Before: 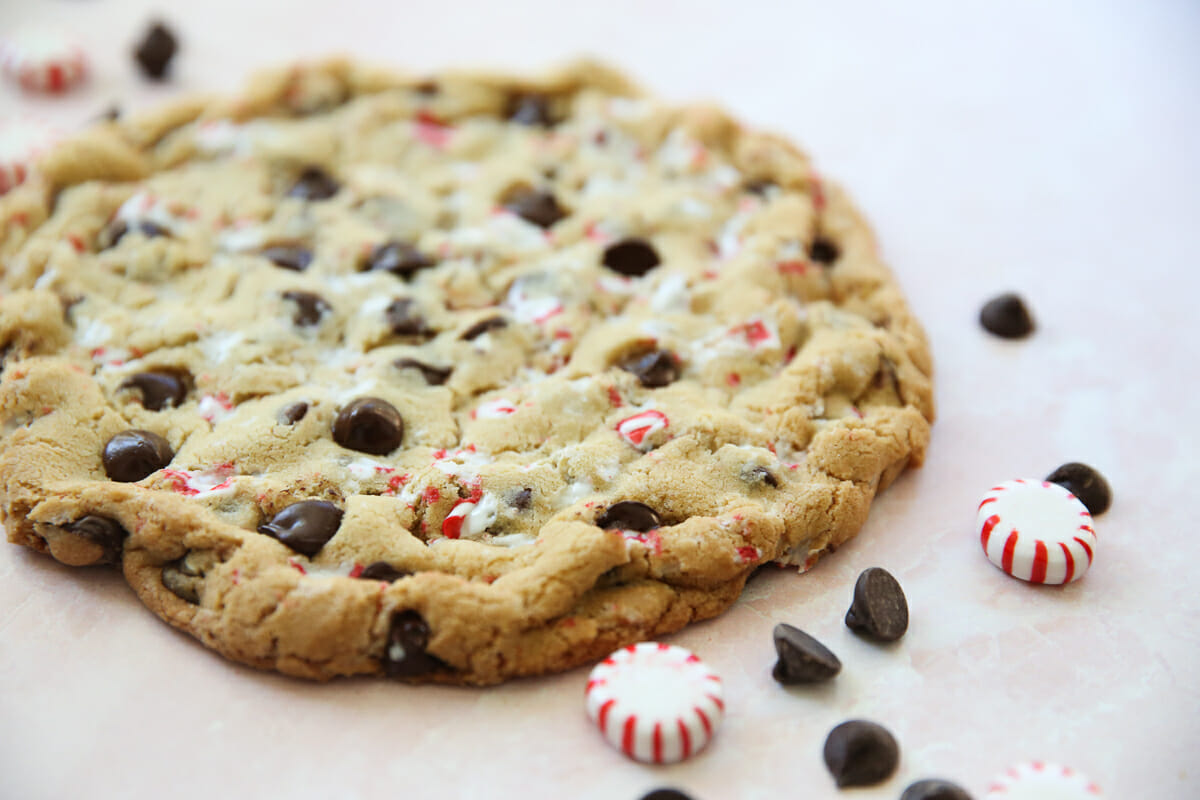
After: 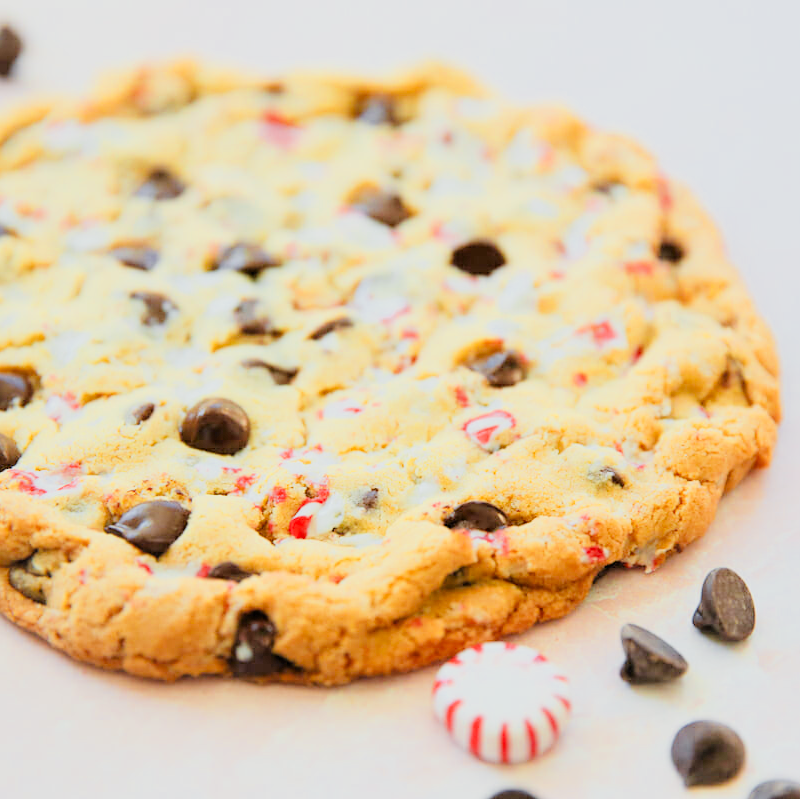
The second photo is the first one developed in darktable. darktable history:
color zones: curves: ch0 [(0, 0.511) (0.143, 0.531) (0.286, 0.56) (0.429, 0.5) (0.571, 0.5) (0.714, 0.5) (0.857, 0.5) (1, 0.5)]; ch1 [(0, 0.525) (0.143, 0.705) (0.286, 0.715) (0.429, 0.35) (0.571, 0.35) (0.714, 0.35) (0.857, 0.4) (1, 0.4)]; ch2 [(0, 0.572) (0.143, 0.512) (0.286, 0.473) (0.429, 0.45) (0.571, 0.5) (0.714, 0.5) (0.857, 0.518) (1, 0.518)]
exposure: black level correction 0, exposure 1.753 EV, compensate exposure bias true, compensate highlight preservation false
filmic rgb: middle gray luminance 18.04%, black relative exposure -7.51 EV, white relative exposure 8.48 EV, target black luminance 0%, hardness 2.23, latitude 18.33%, contrast 0.868, highlights saturation mix 4.37%, shadows ↔ highlights balance 10.53%
crop and rotate: left 12.769%, right 20.5%
